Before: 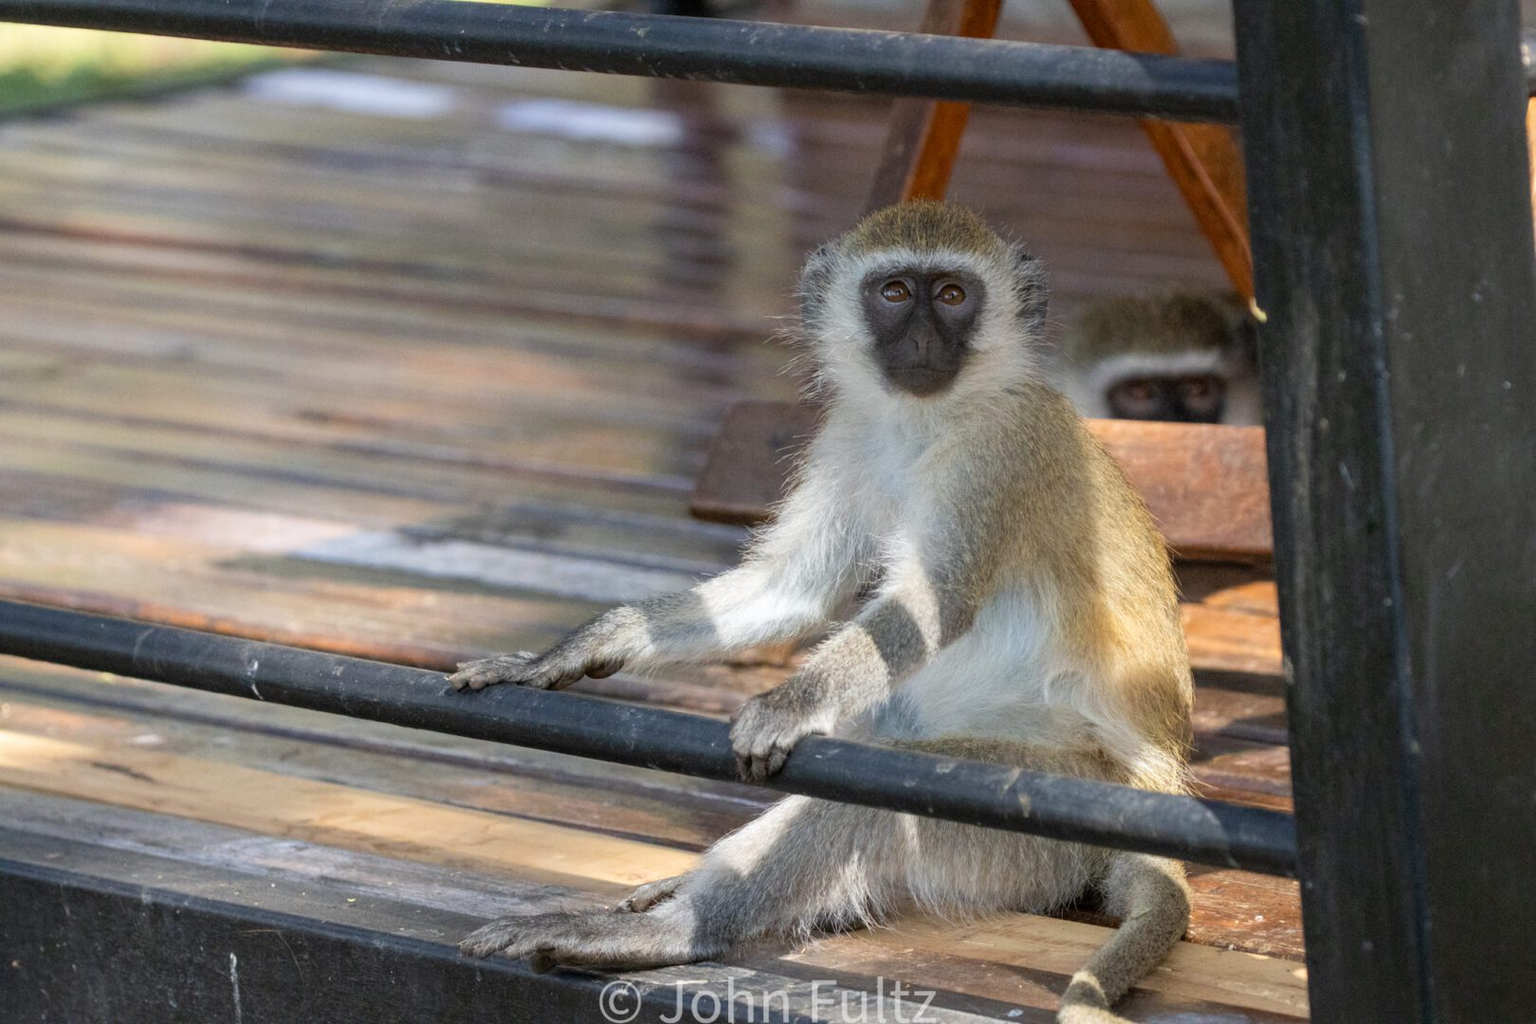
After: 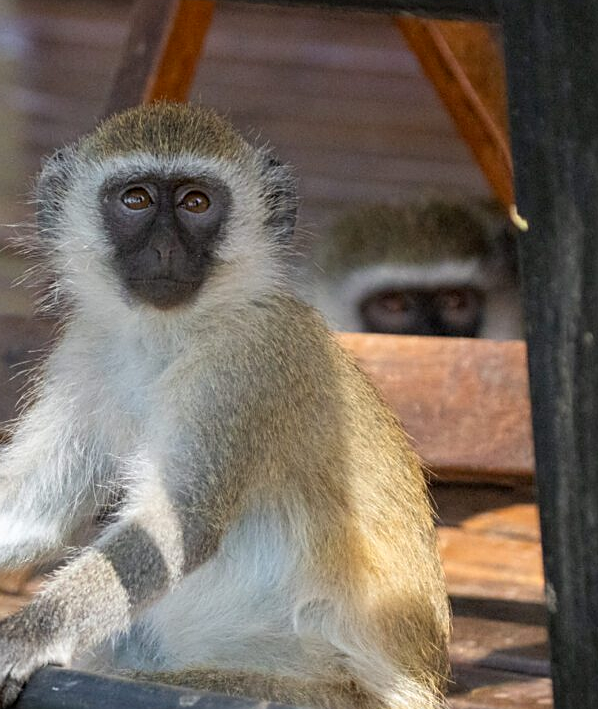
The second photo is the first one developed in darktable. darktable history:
exposure: black level correction 0.001, compensate highlight preservation false
sharpen: on, module defaults
crop and rotate: left 49.936%, top 10.094%, right 13.136%, bottom 24.256%
